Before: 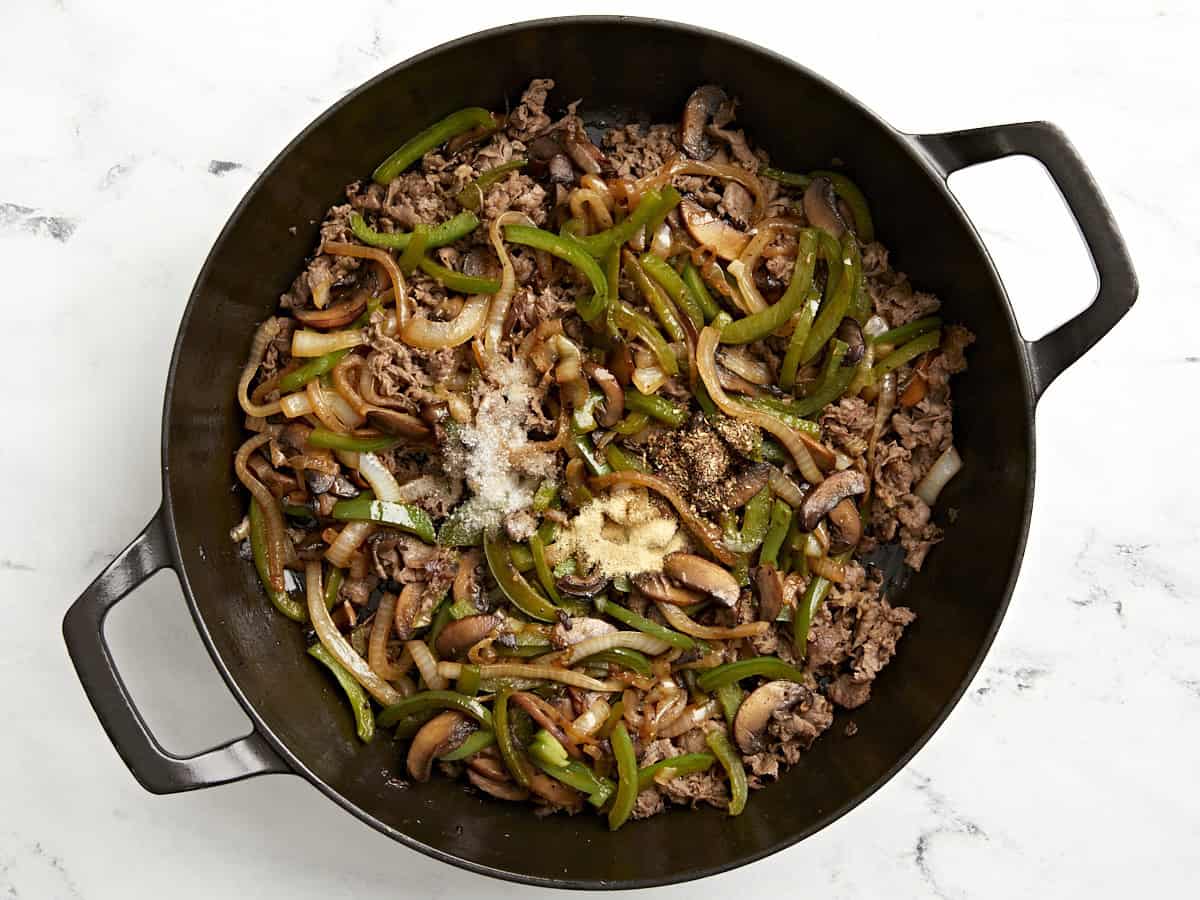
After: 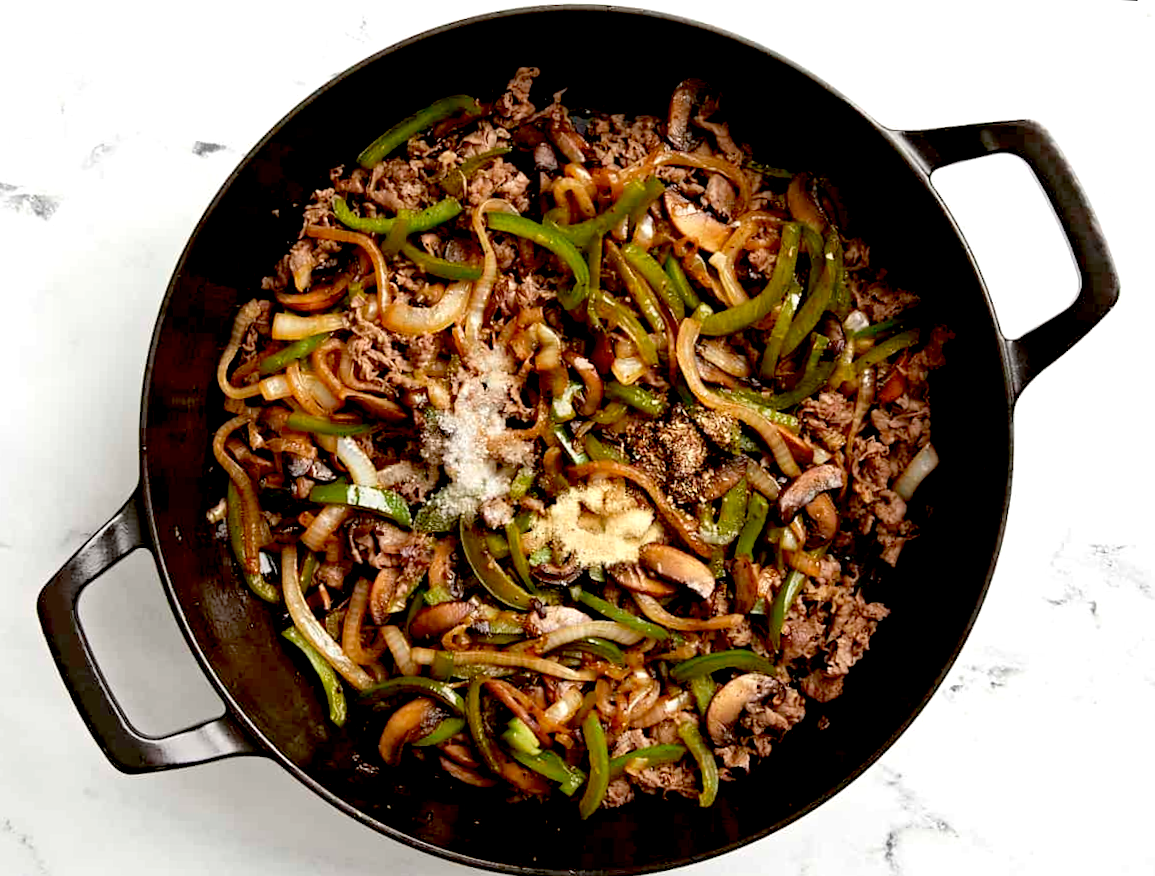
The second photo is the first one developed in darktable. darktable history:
crop and rotate: angle -2.38°
exposure: black level correction 0.025, exposure 0.182 EV, compensate highlight preservation false
rotate and perspective: rotation -1.17°, automatic cropping off
